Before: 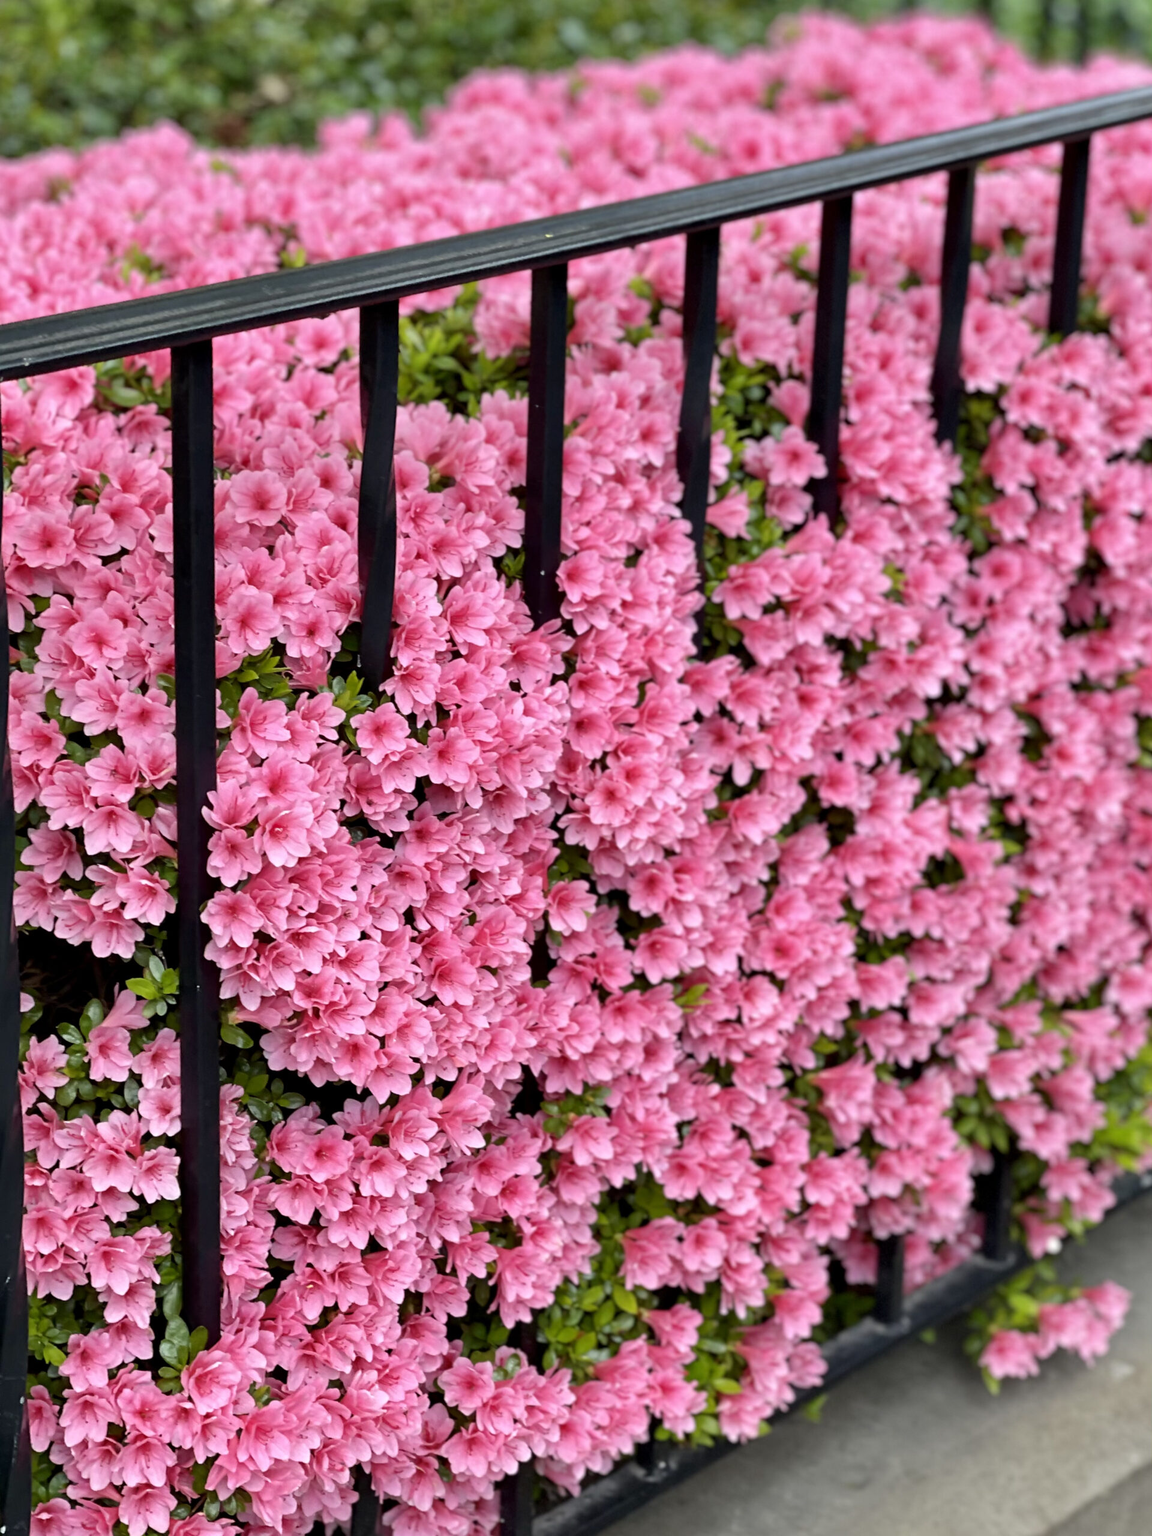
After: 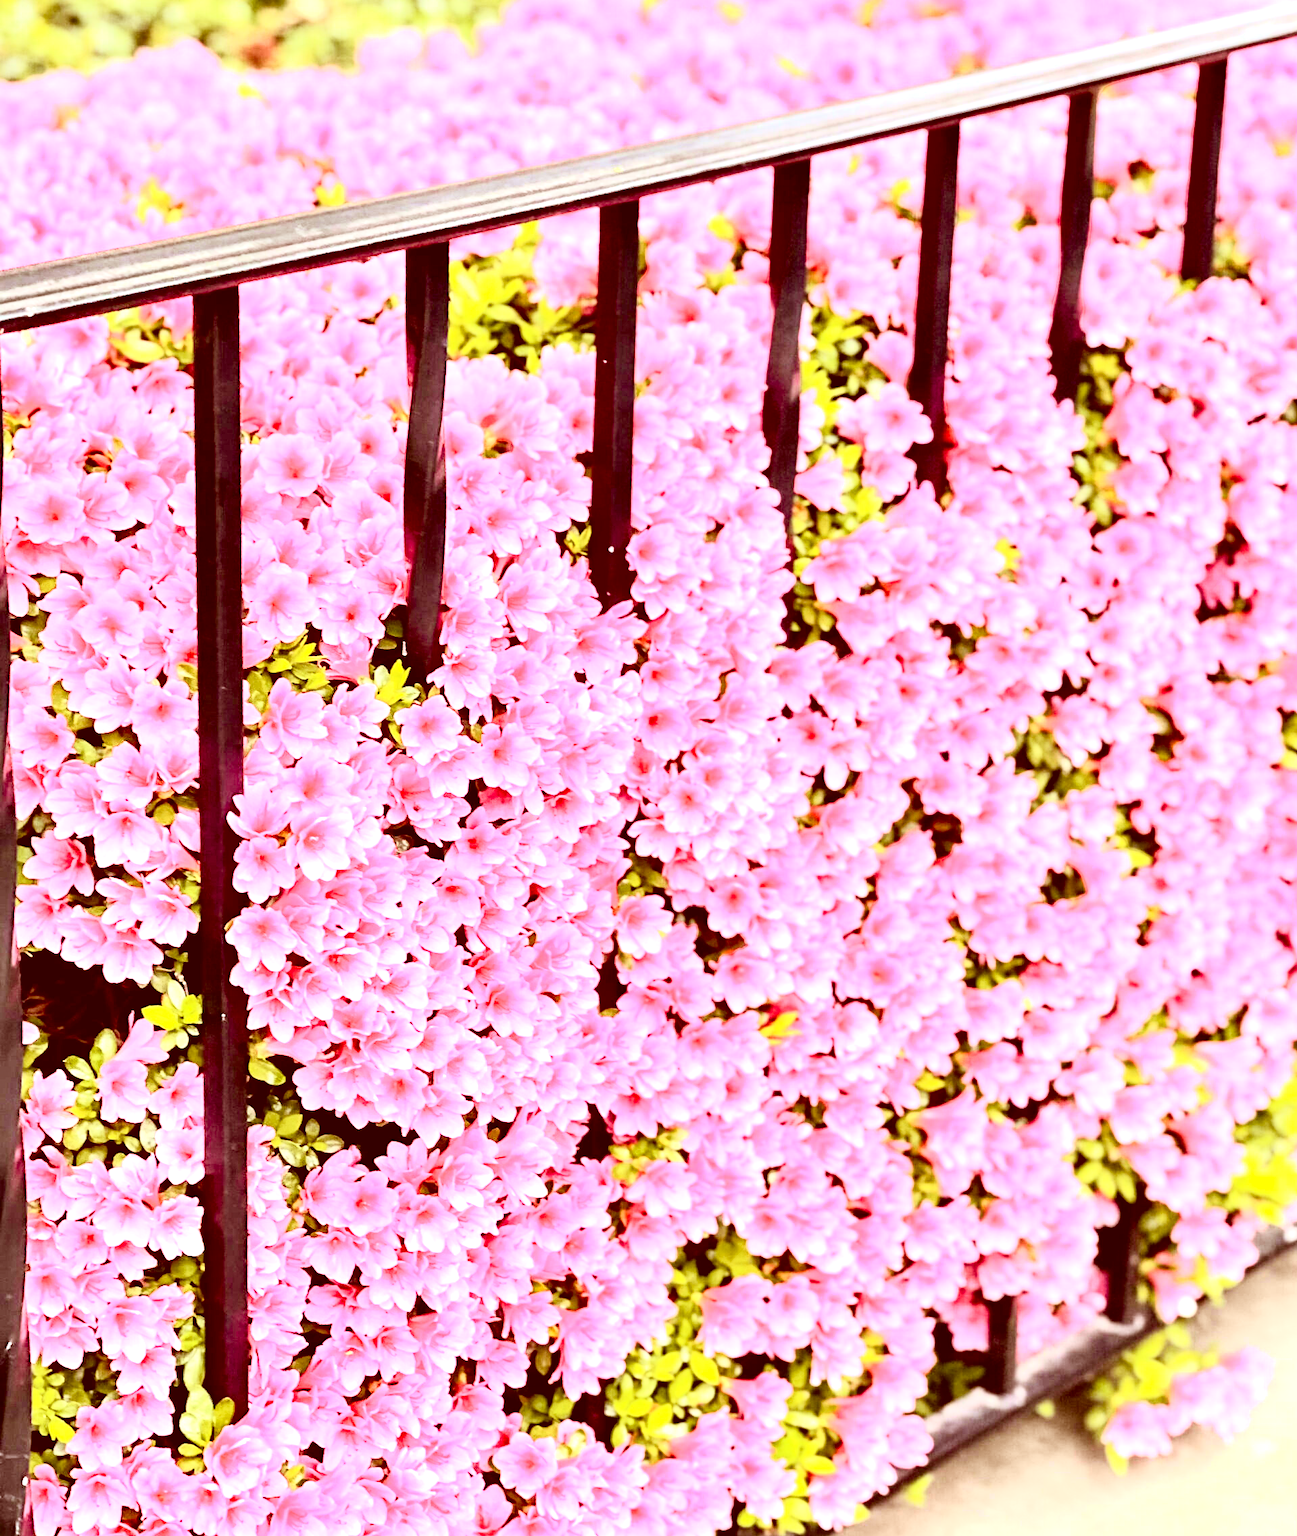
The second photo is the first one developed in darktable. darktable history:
color correction: highlights a* 9.23, highlights b* 8.81, shadows a* 39.98, shadows b* 39.57, saturation 0.816
crop and rotate: top 5.565%, bottom 5.635%
contrast equalizer: octaves 7, y [[0.546, 0.552, 0.554, 0.554, 0.552, 0.546], [0.5 ×6], [0.5 ×6], [0 ×6], [0 ×6]]
tone curve: curves: ch0 [(0.003, 0.032) (0.037, 0.037) (0.142, 0.117) (0.279, 0.311) (0.405, 0.49) (0.526, 0.651) (0.722, 0.857) (0.875, 0.946) (1, 0.98)]; ch1 [(0, 0) (0.305, 0.325) (0.453, 0.437) (0.482, 0.473) (0.501, 0.498) (0.515, 0.523) (0.559, 0.591) (0.6, 0.659) (0.656, 0.71) (1, 1)]; ch2 [(0, 0) (0.323, 0.277) (0.424, 0.396) (0.479, 0.484) (0.499, 0.502) (0.515, 0.537) (0.564, 0.595) (0.644, 0.703) (0.742, 0.803) (1, 1)], color space Lab, independent channels, preserve colors none
contrast brightness saturation: contrast 0.143
exposure: black level correction 0.001, exposure 2.556 EV, compensate highlight preservation false
